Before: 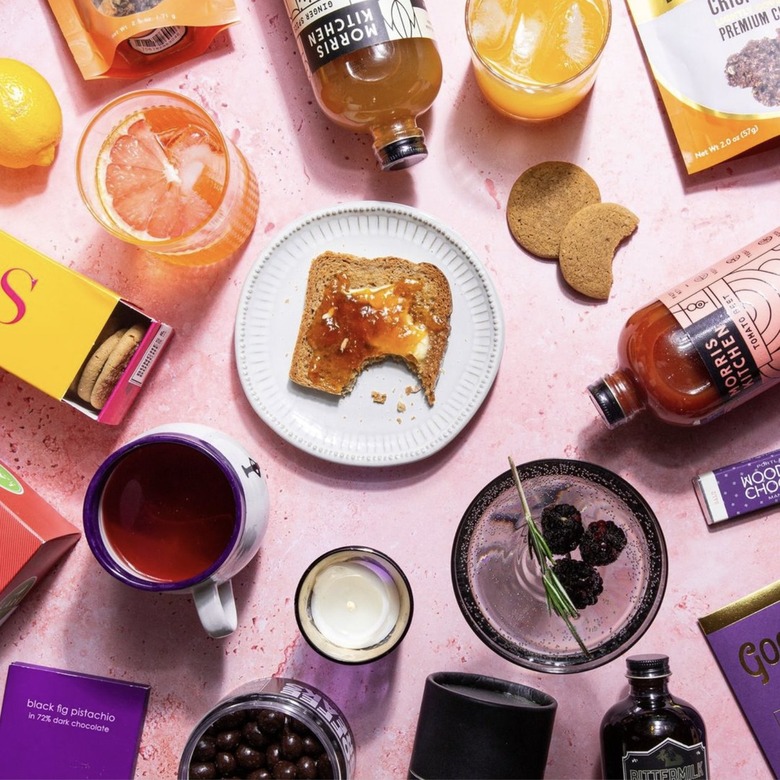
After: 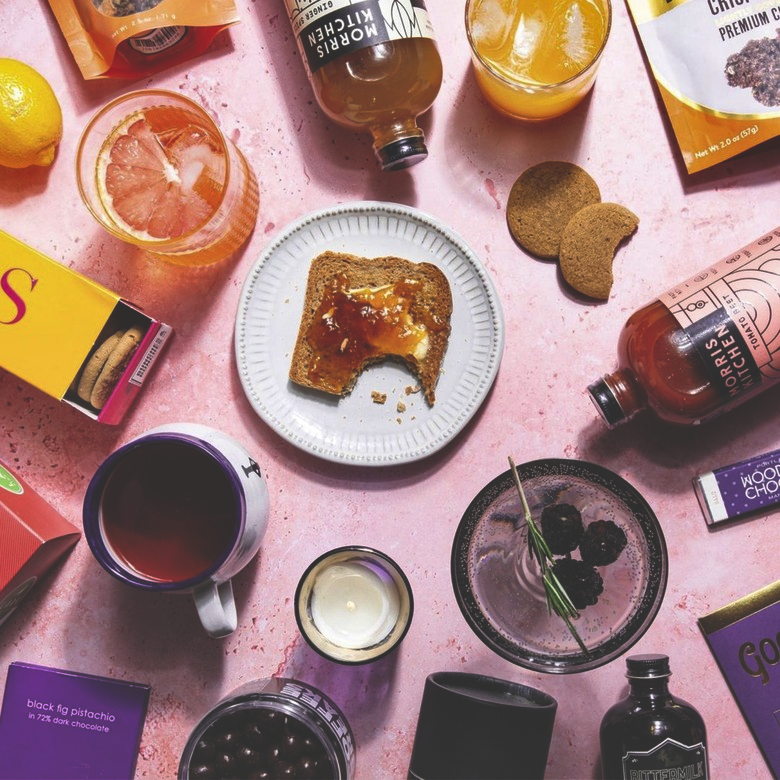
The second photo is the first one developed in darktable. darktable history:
exposure: compensate highlight preservation false
shadows and highlights: low approximation 0.01, soften with gaussian
rgb curve: curves: ch0 [(0, 0.186) (0.314, 0.284) (0.775, 0.708) (1, 1)], compensate middle gray true, preserve colors none
